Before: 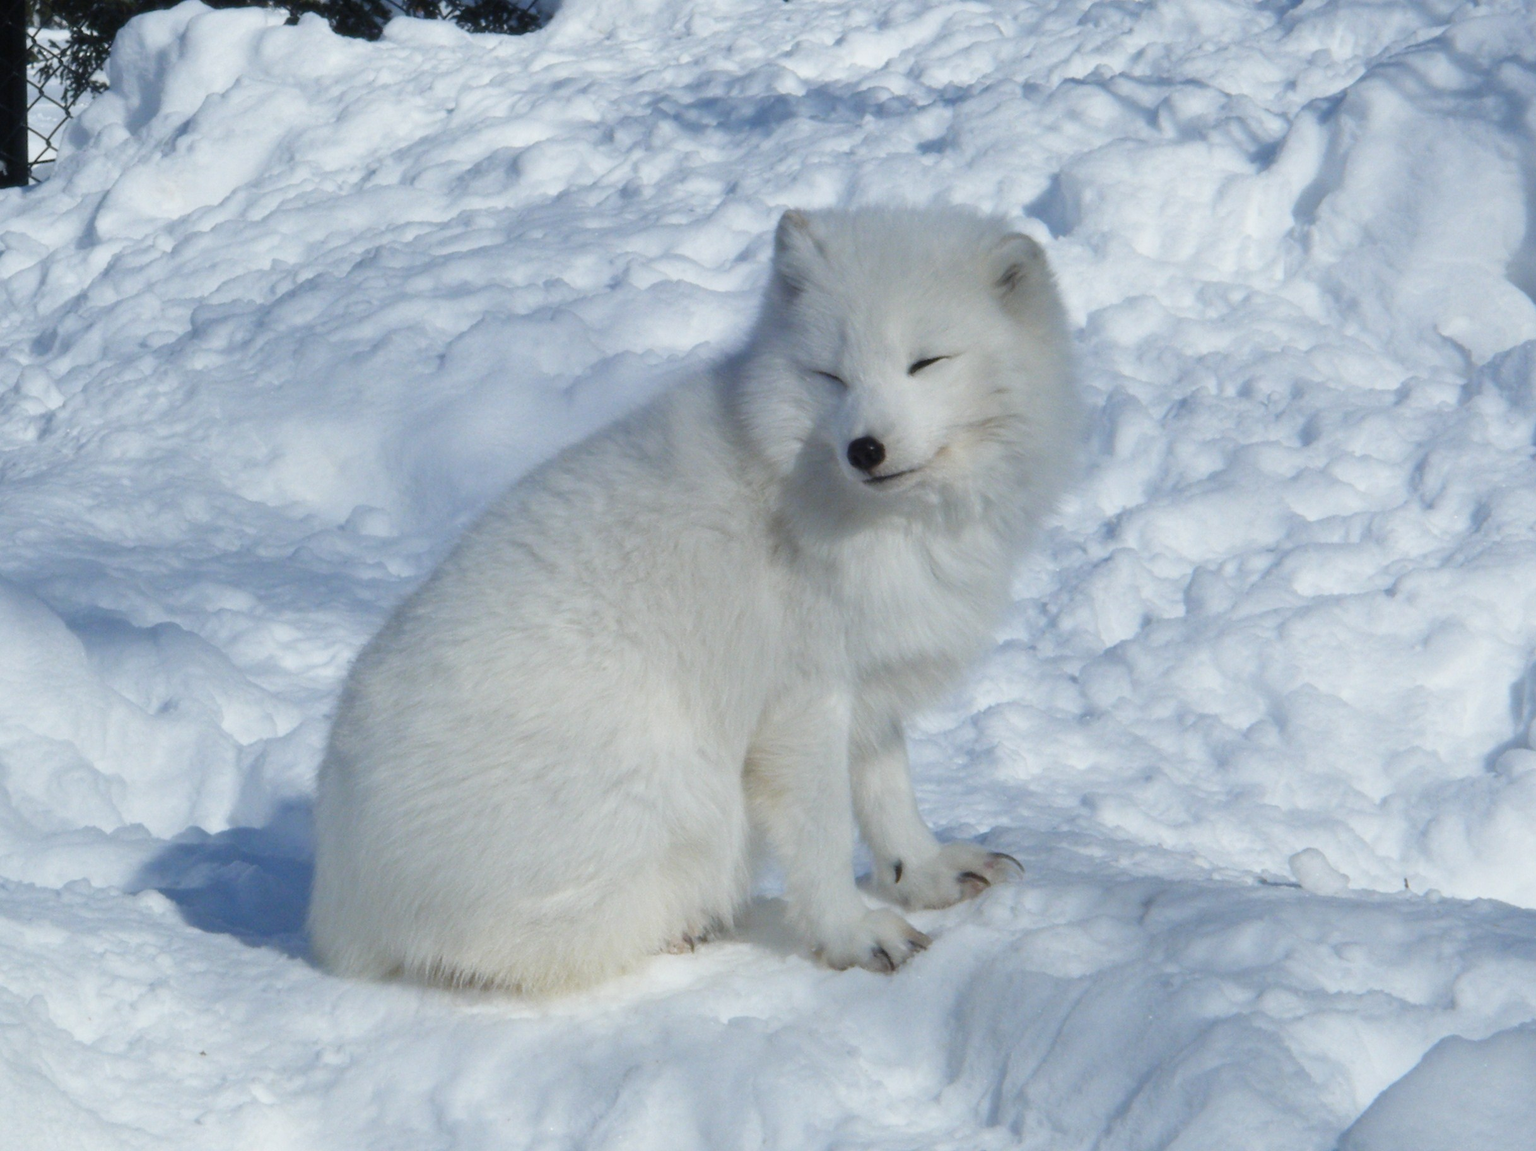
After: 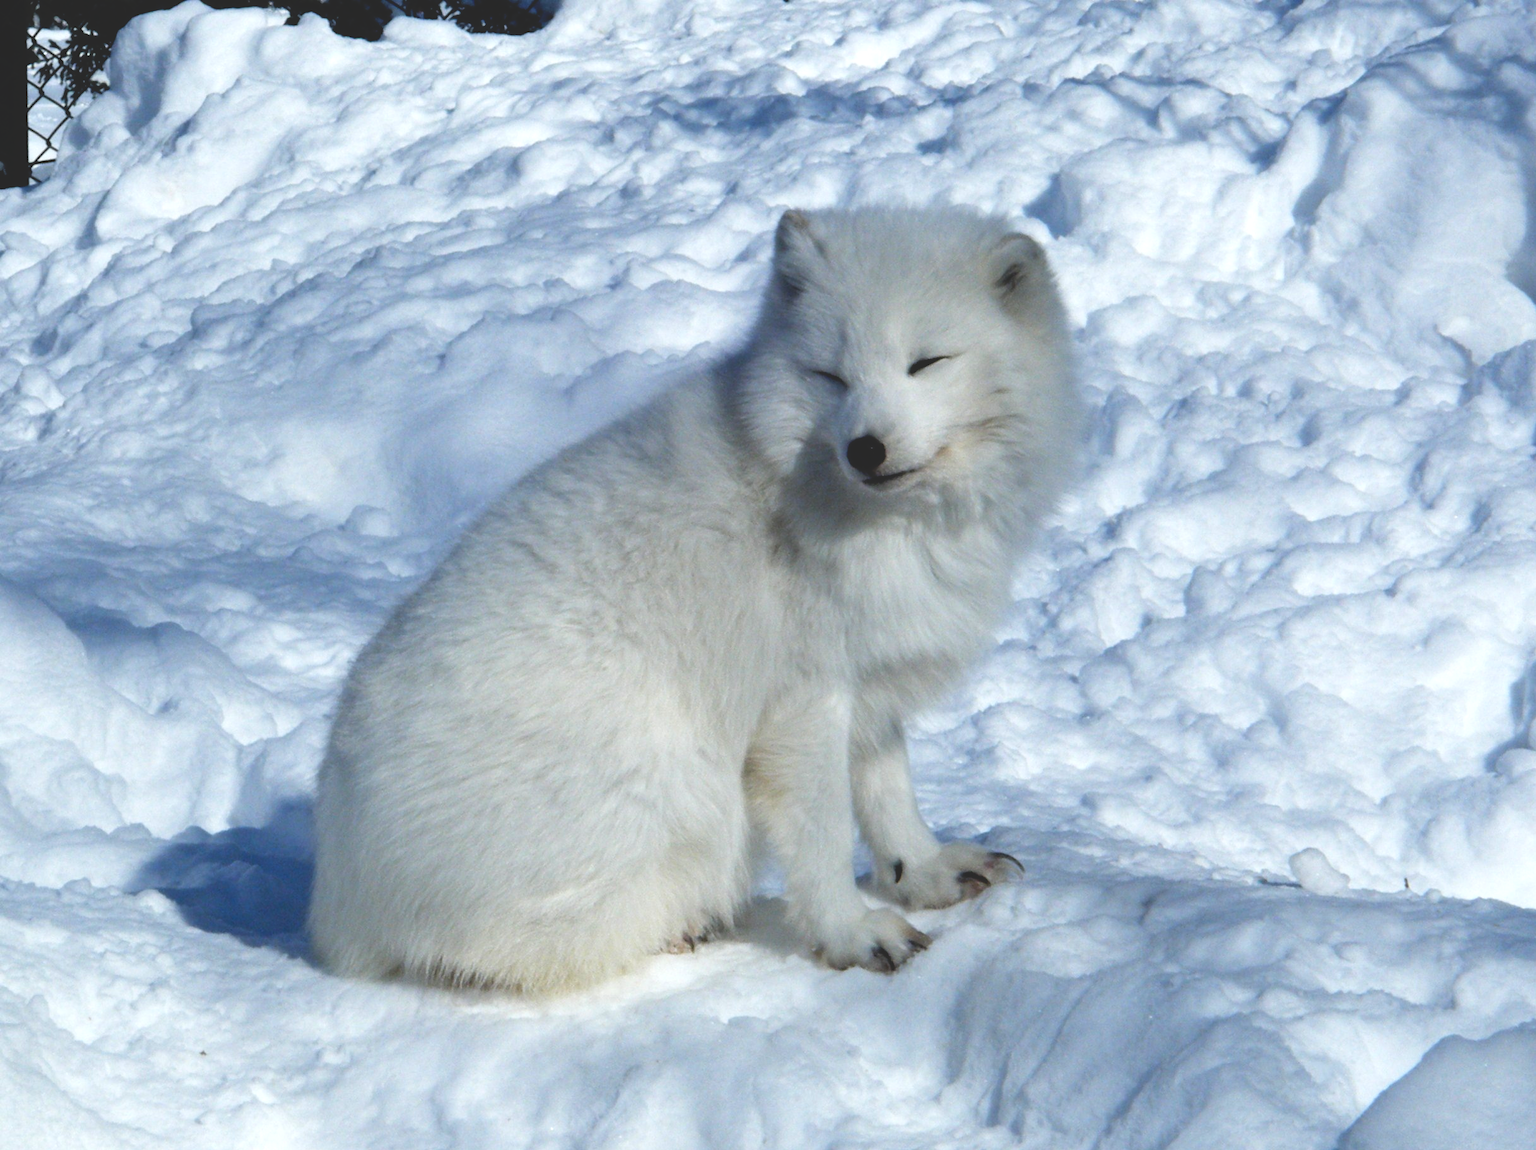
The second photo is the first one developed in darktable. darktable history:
tone equalizer: -8 EV -0.417 EV, -7 EV -0.389 EV, -6 EV -0.333 EV, -5 EV -0.222 EV, -3 EV 0.222 EV, -2 EV 0.333 EV, -1 EV 0.389 EV, +0 EV 0.417 EV, edges refinement/feathering 500, mask exposure compensation -1.57 EV, preserve details no
base curve: curves: ch0 [(0, 0.02) (0.083, 0.036) (1, 1)], preserve colors none
